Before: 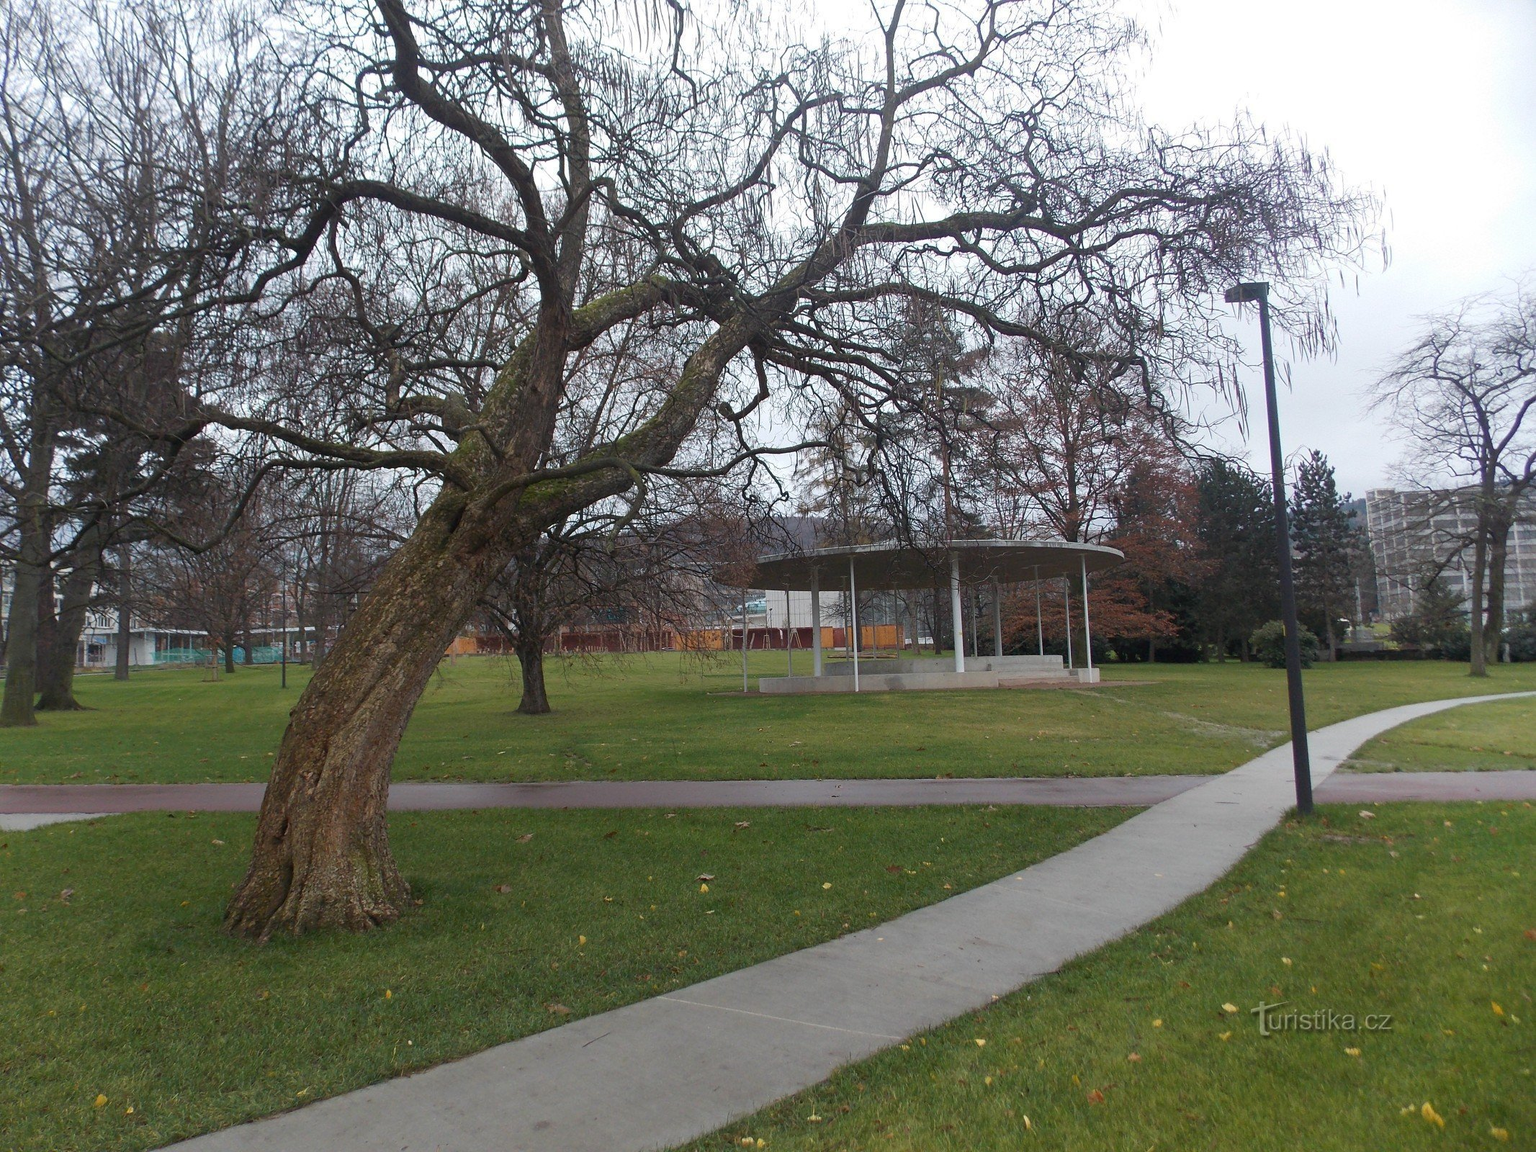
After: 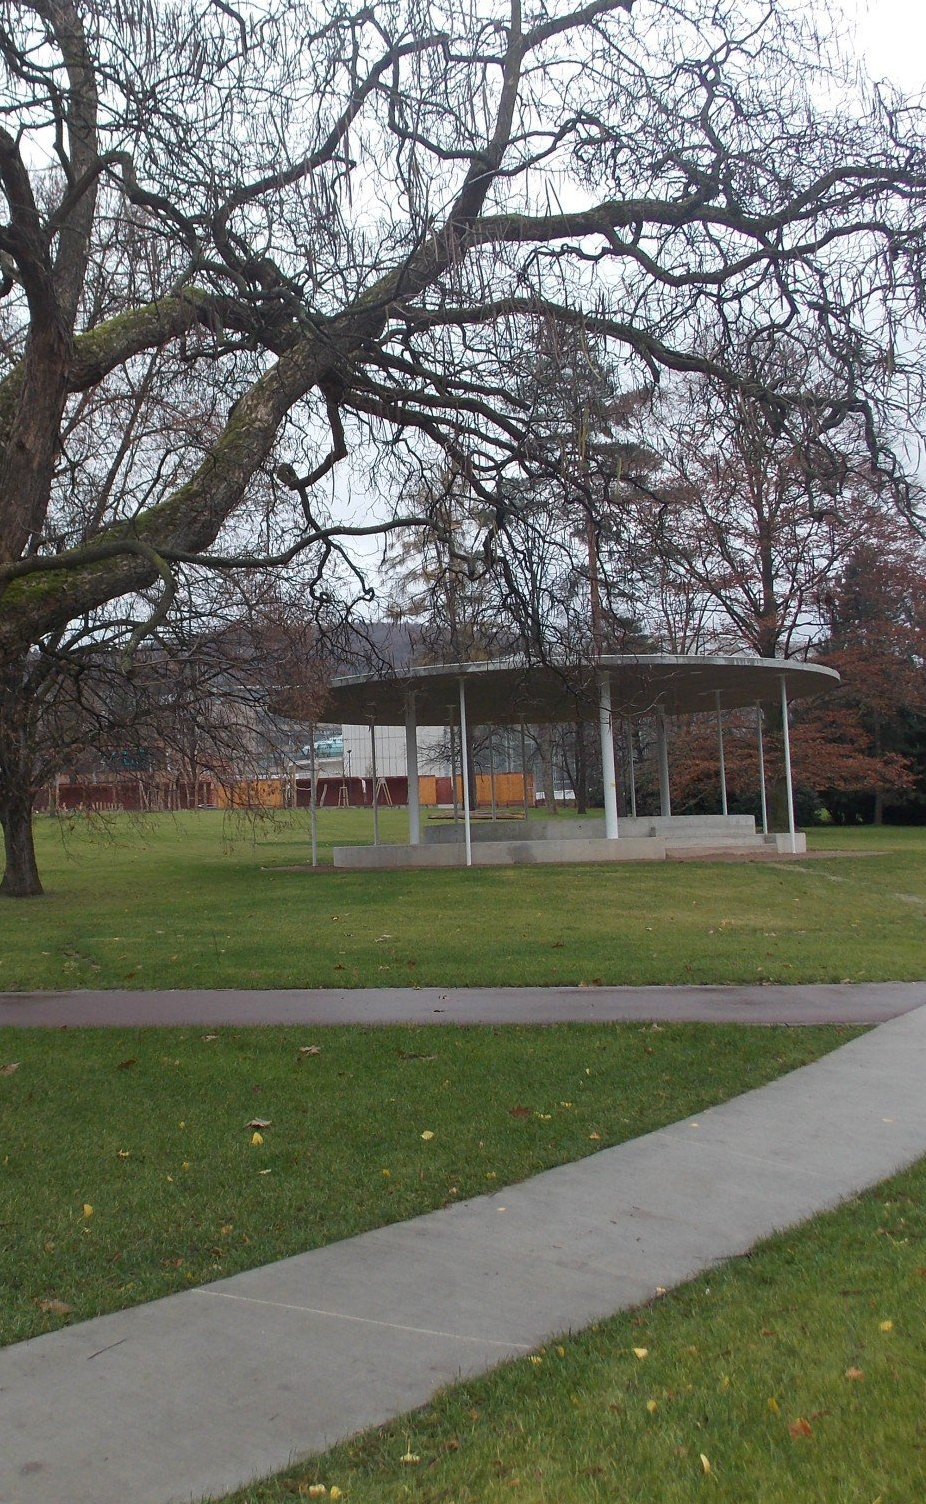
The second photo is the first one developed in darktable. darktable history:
crop: left 33.82%, top 5.976%, right 22.752%
